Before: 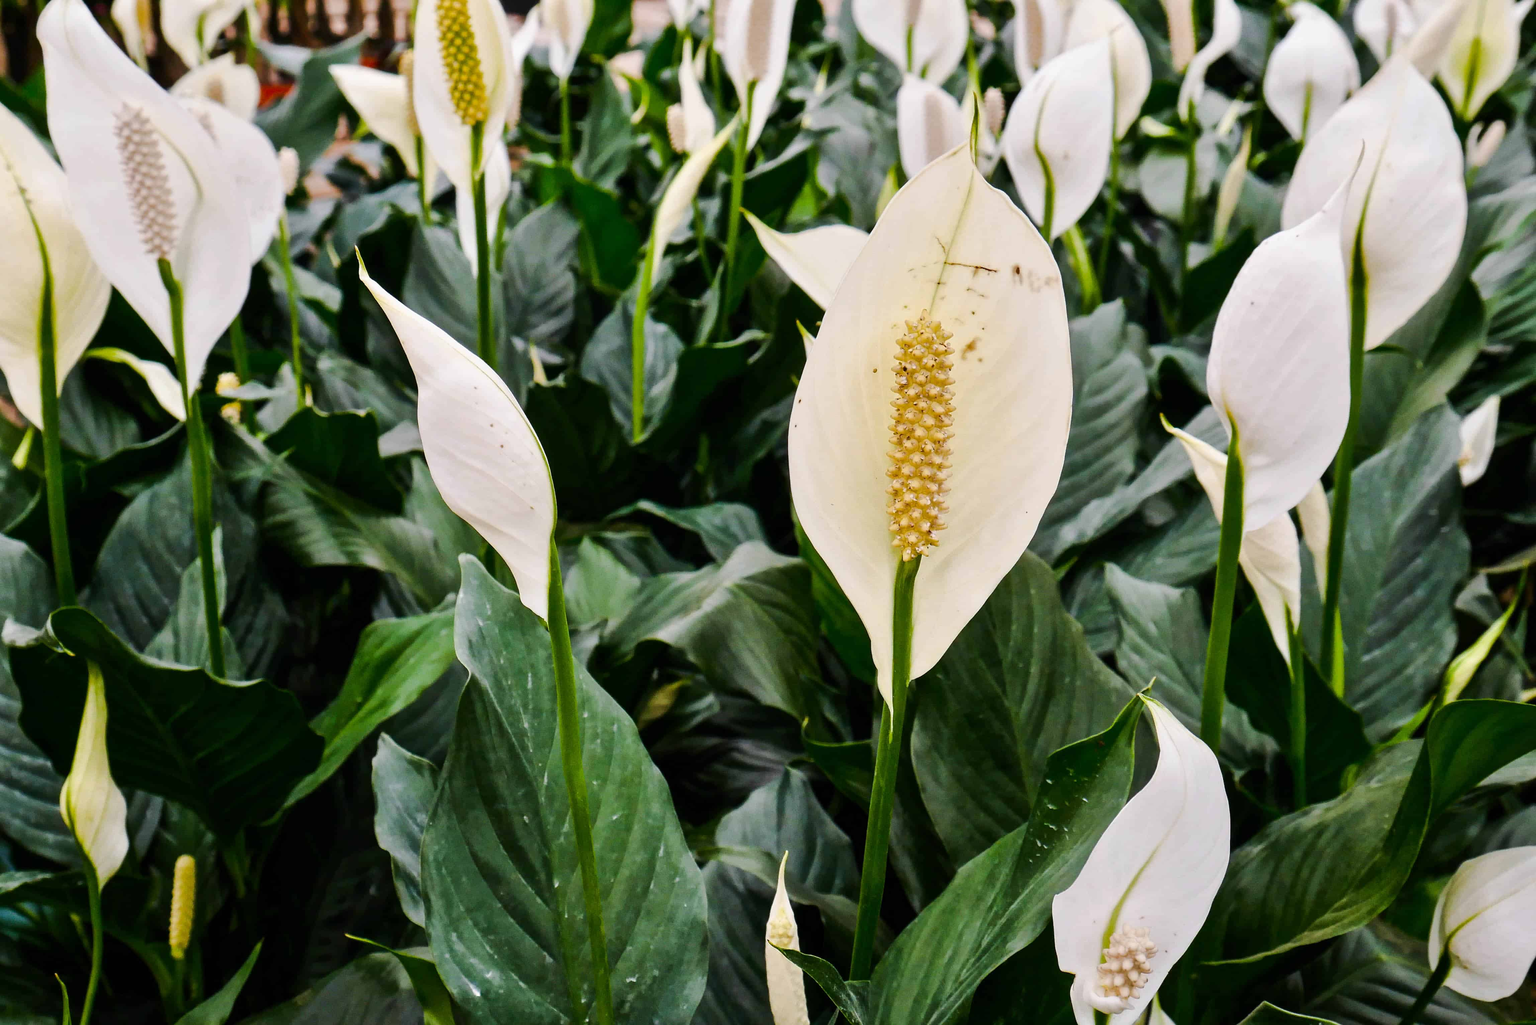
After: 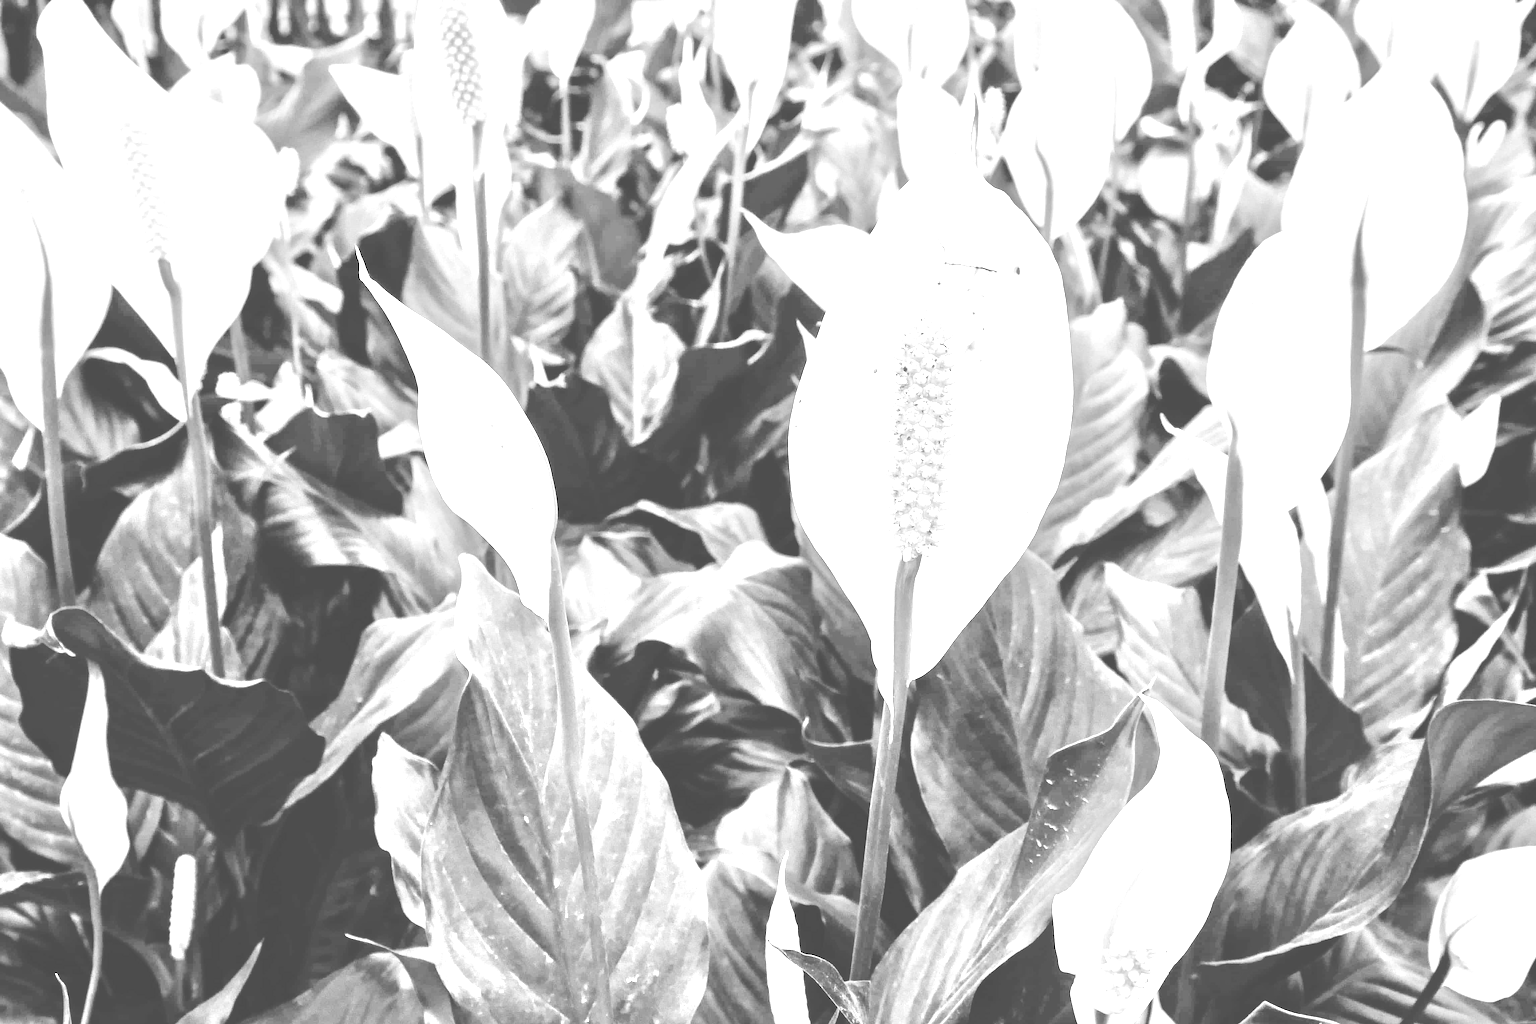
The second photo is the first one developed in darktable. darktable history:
tone equalizer: -7 EV 0.15 EV, -6 EV 0.6 EV, -5 EV 1.15 EV, -4 EV 1.33 EV, -3 EV 1.15 EV, -2 EV 0.6 EV, -1 EV 0.15 EV, mask exposure compensation -0.5 EV
monochrome: a 1.94, b -0.638
colorize: hue 34.49°, saturation 35.33%, source mix 100%, lightness 55%, version 1
